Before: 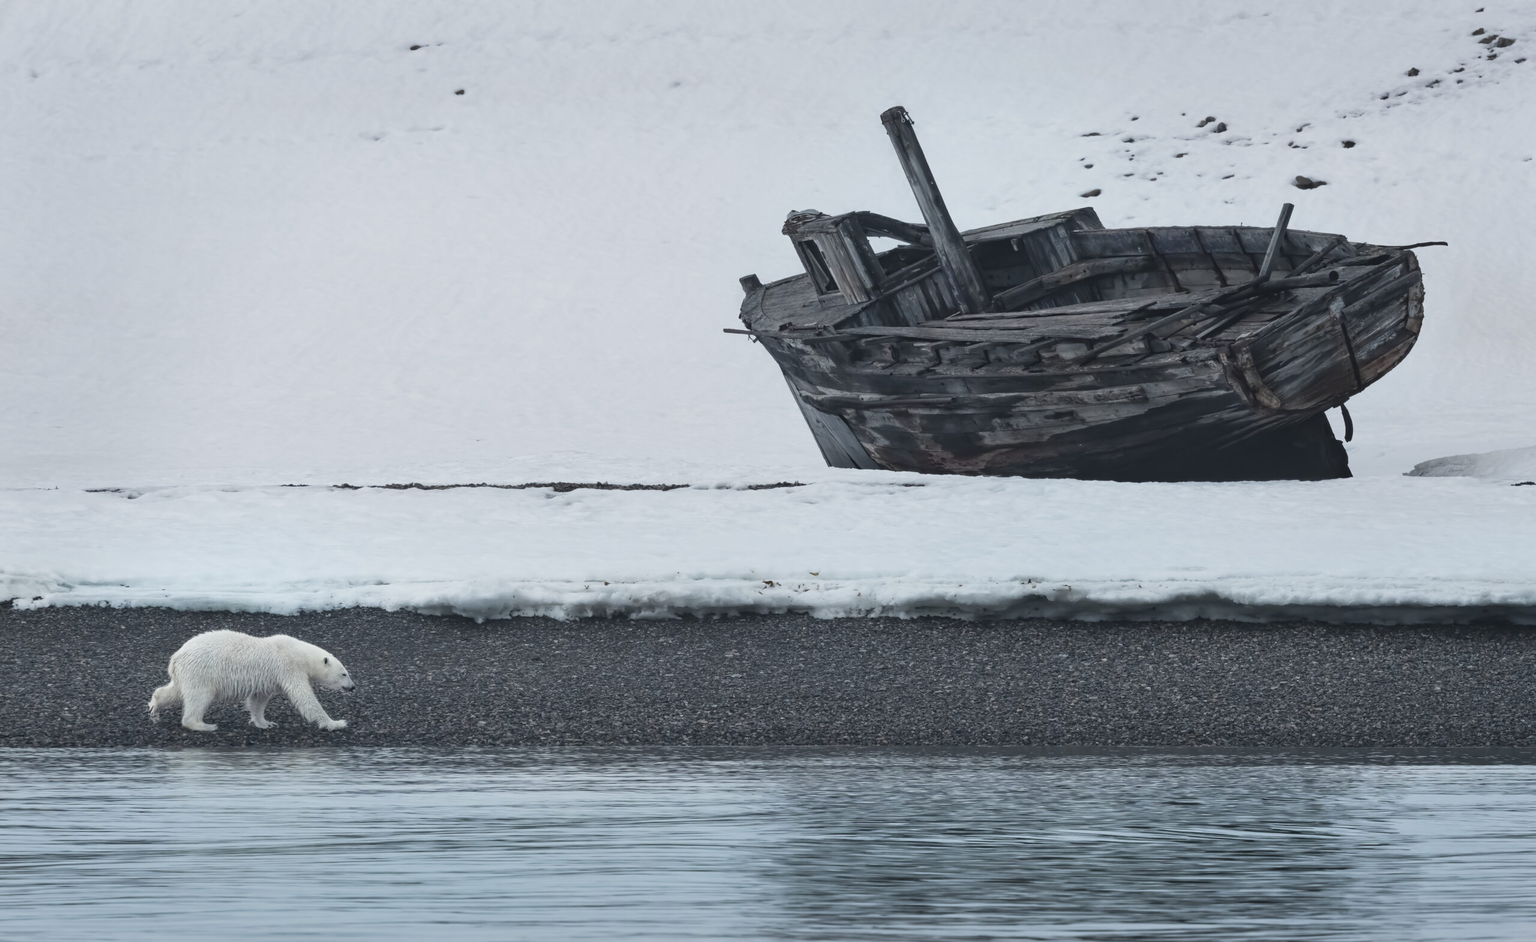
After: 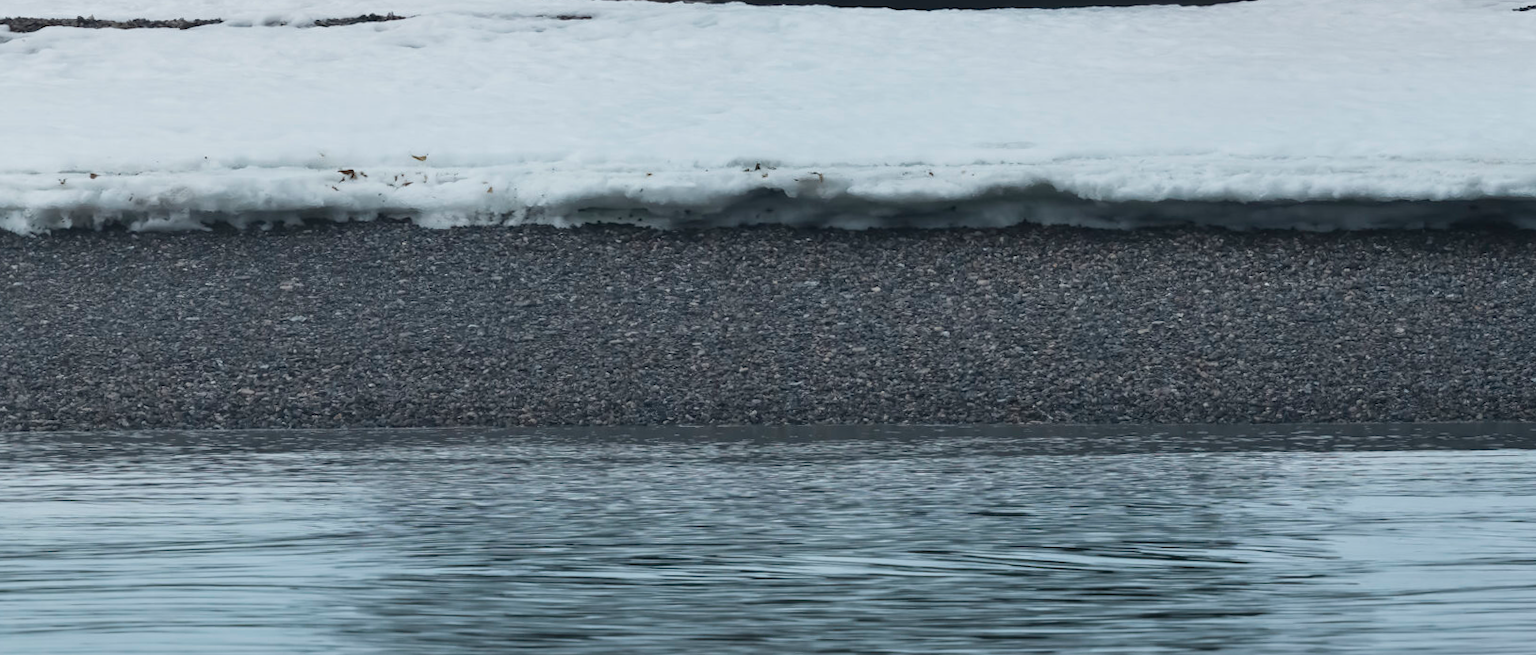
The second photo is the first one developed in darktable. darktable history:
rotate and perspective: rotation -0.45°, automatic cropping original format, crop left 0.008, crop right 0.992, crop top 0.012, crop bottom 0.988
crop and rotate: left 35.509%, top 50.238%, bottom 4.934%
